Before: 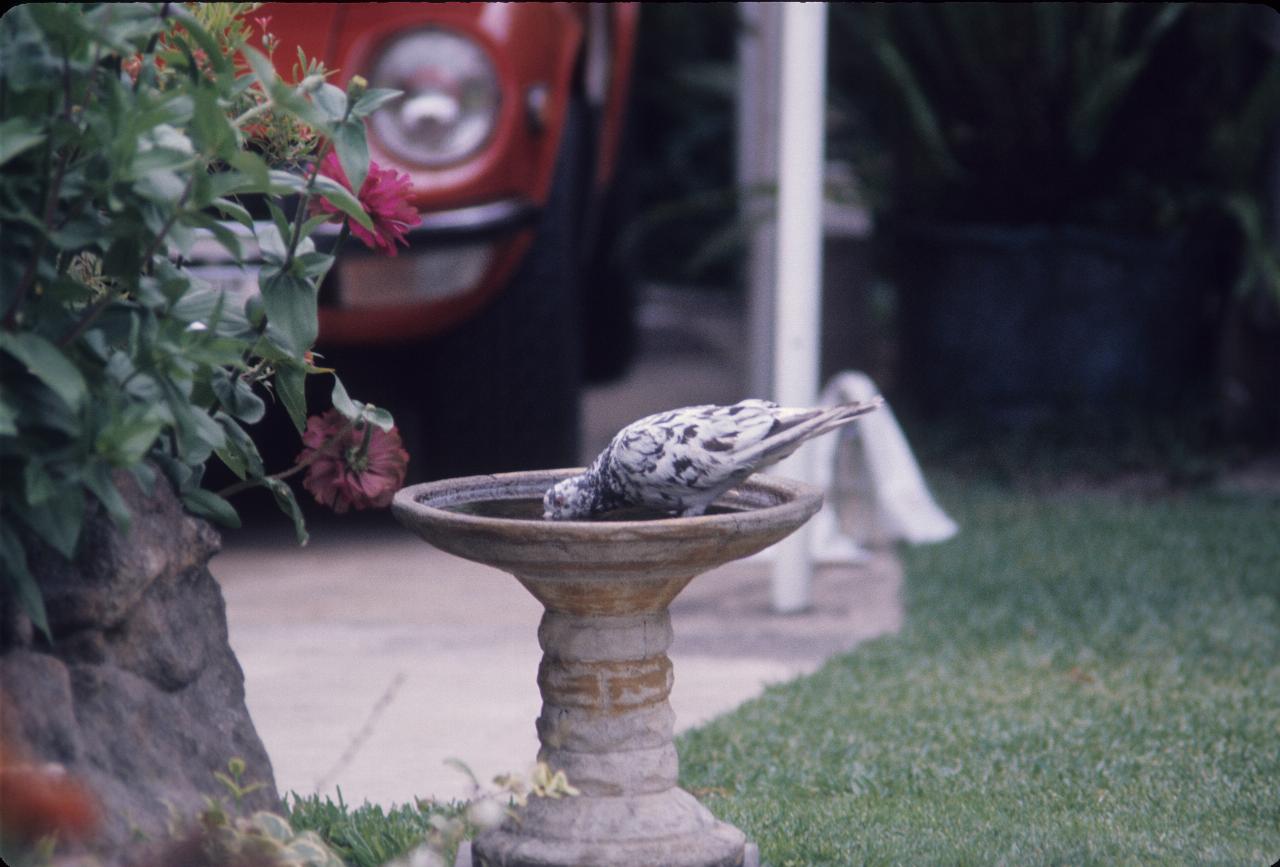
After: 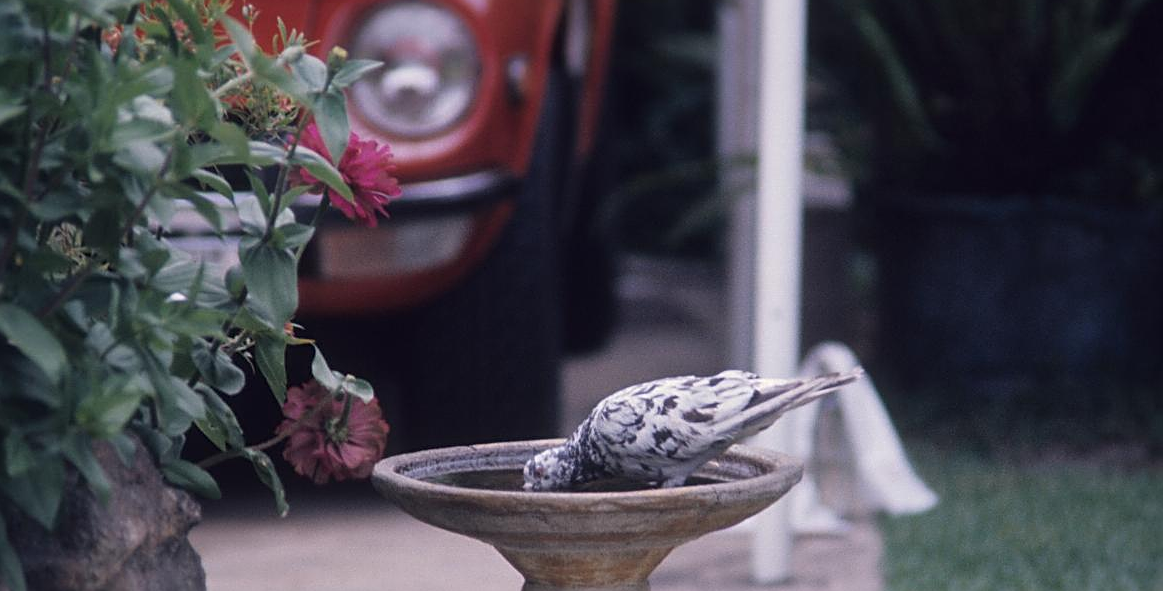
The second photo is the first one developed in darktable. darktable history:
crop: left 1.586%, top 3.362%, right 7.549%, bottom 28.441%
sharpen: on, module defaults
